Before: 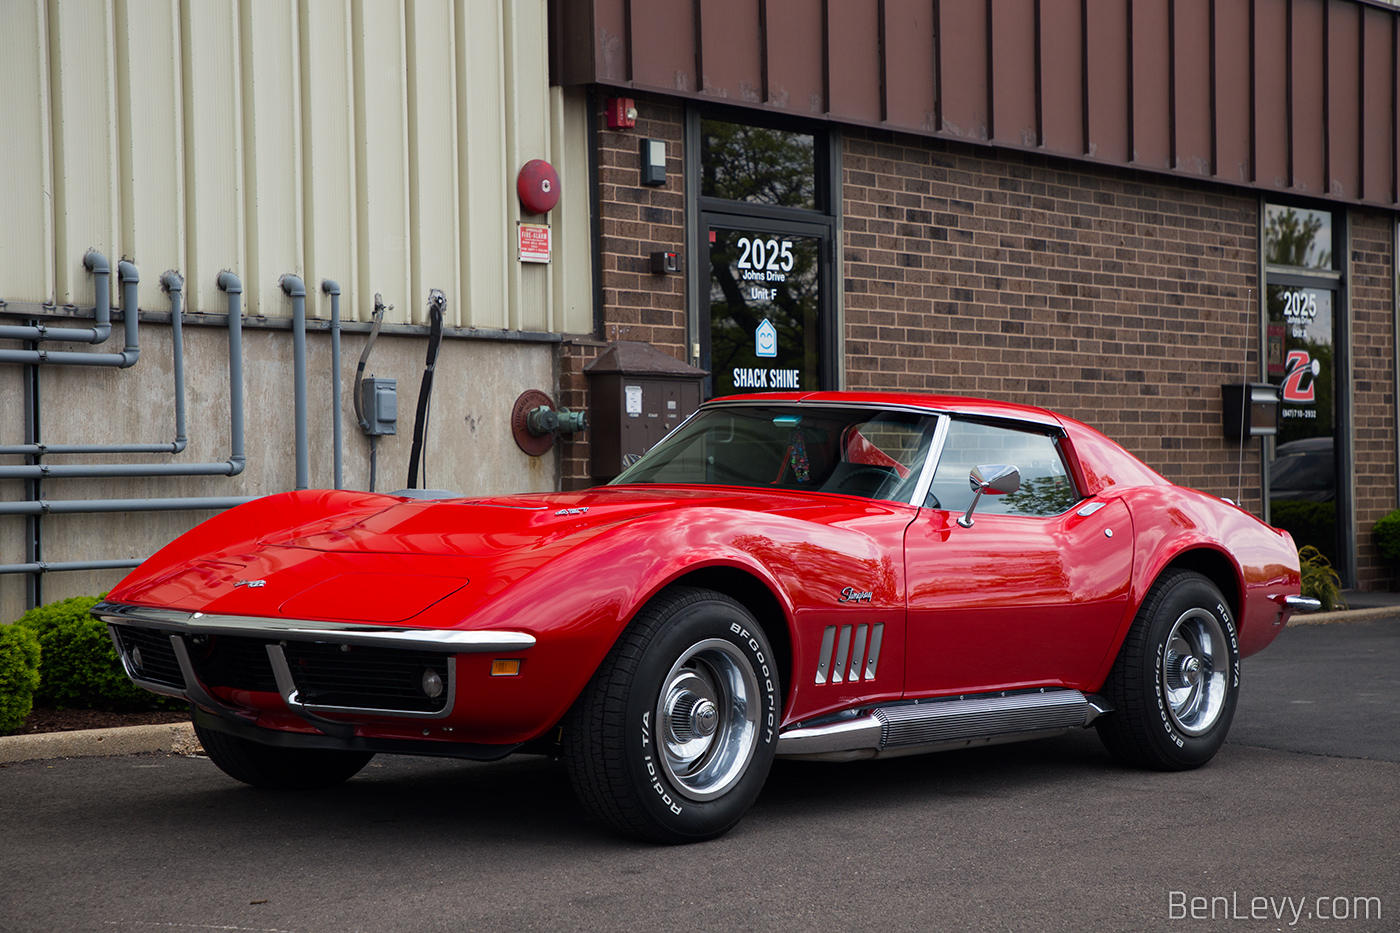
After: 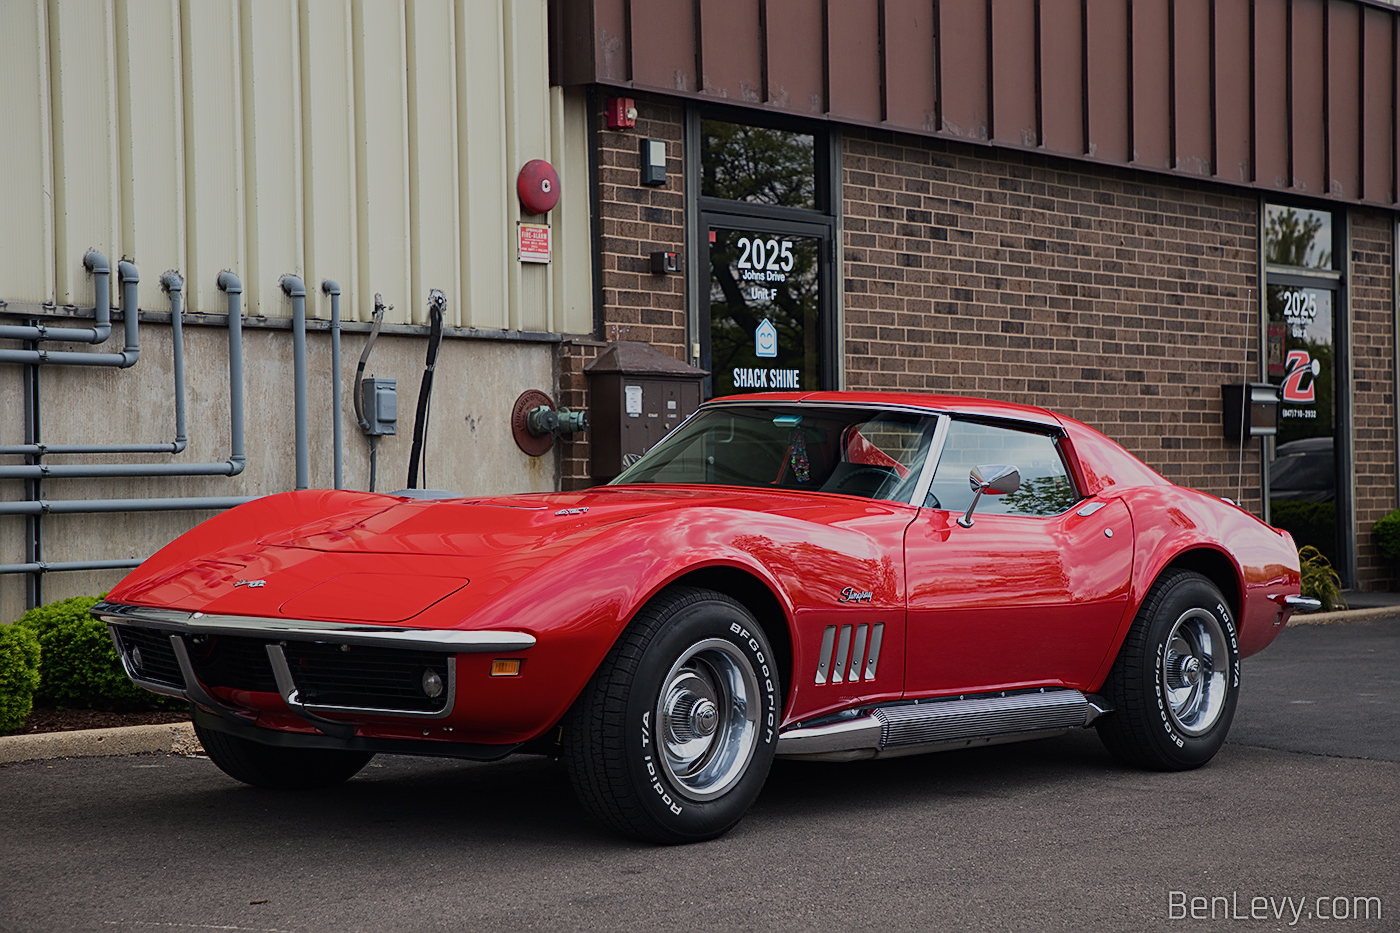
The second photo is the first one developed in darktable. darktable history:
filmic rgb: black relative exposure -16 EV, white relative exposure 6.85 EV, hardness 4.69, color science v5 (2021), contrast in shadows safe, contrast in highlights safe
sharpen: on, module defaults
